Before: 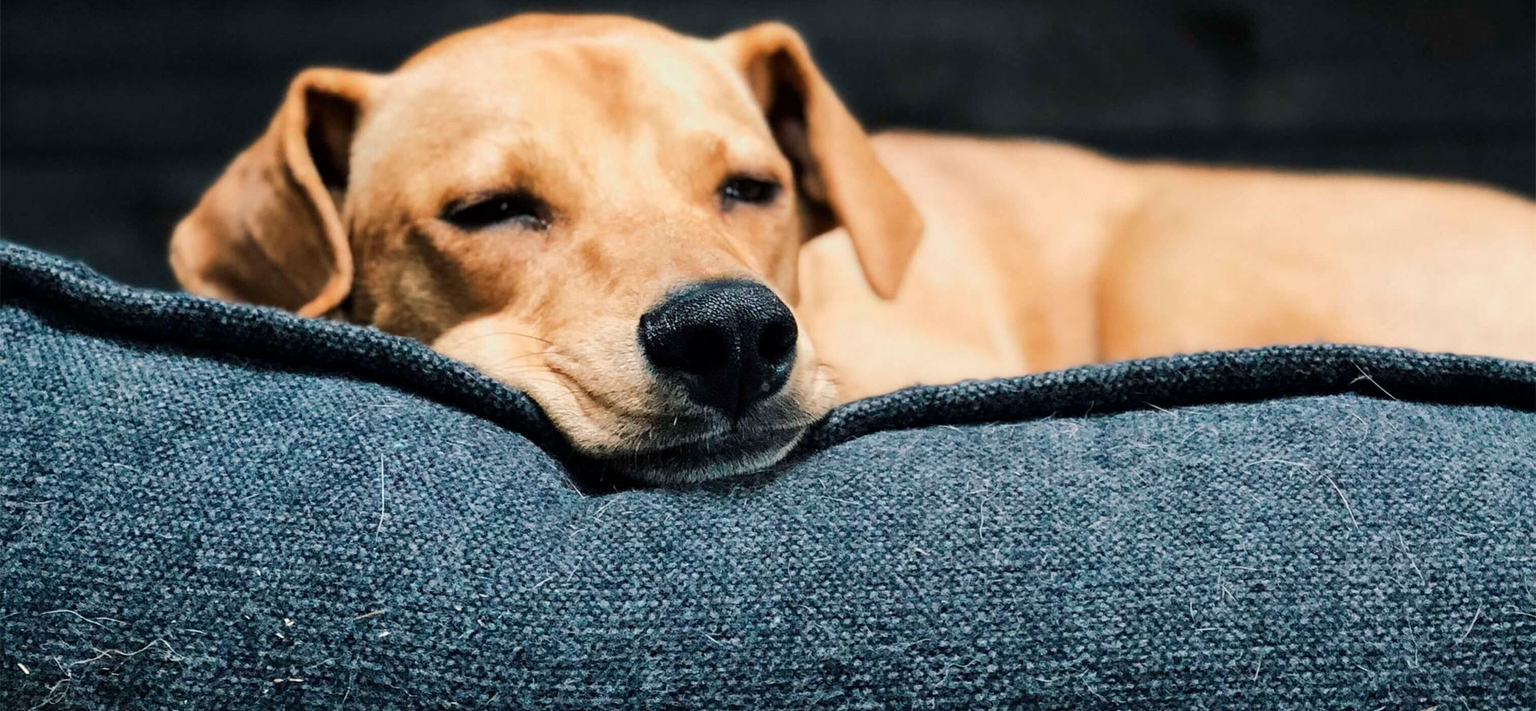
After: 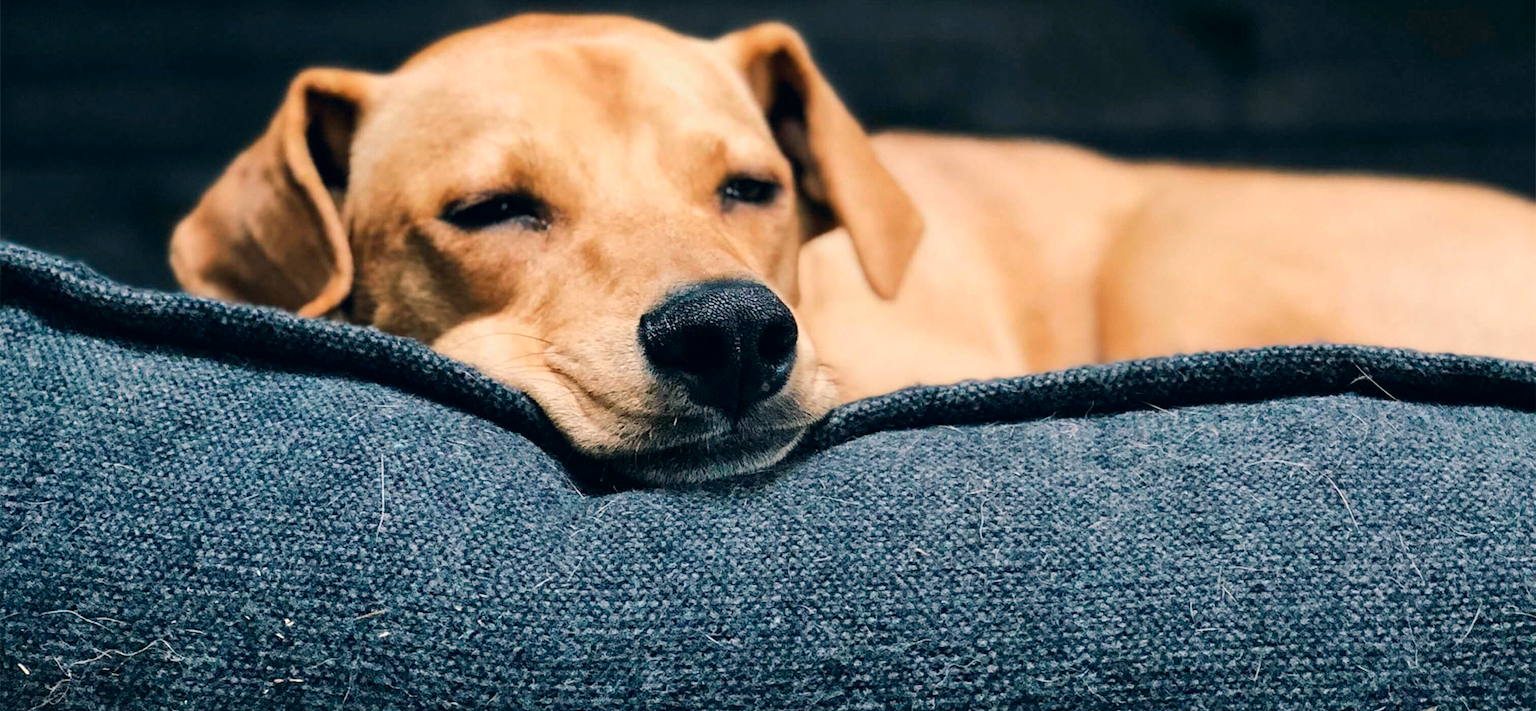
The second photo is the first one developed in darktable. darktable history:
color correction: highlights a* 5.44, highlights b* 5.29, shadows a* -4.63, shadows b* -5.17
